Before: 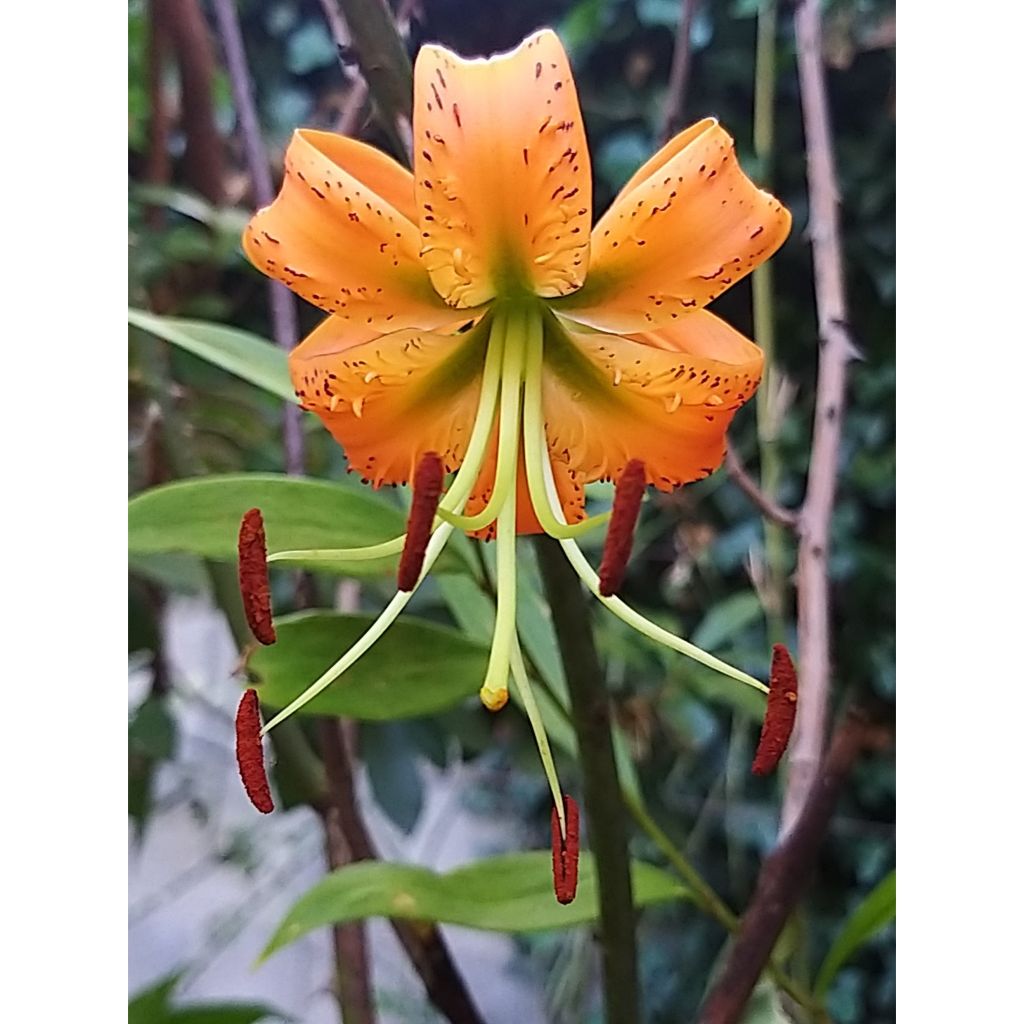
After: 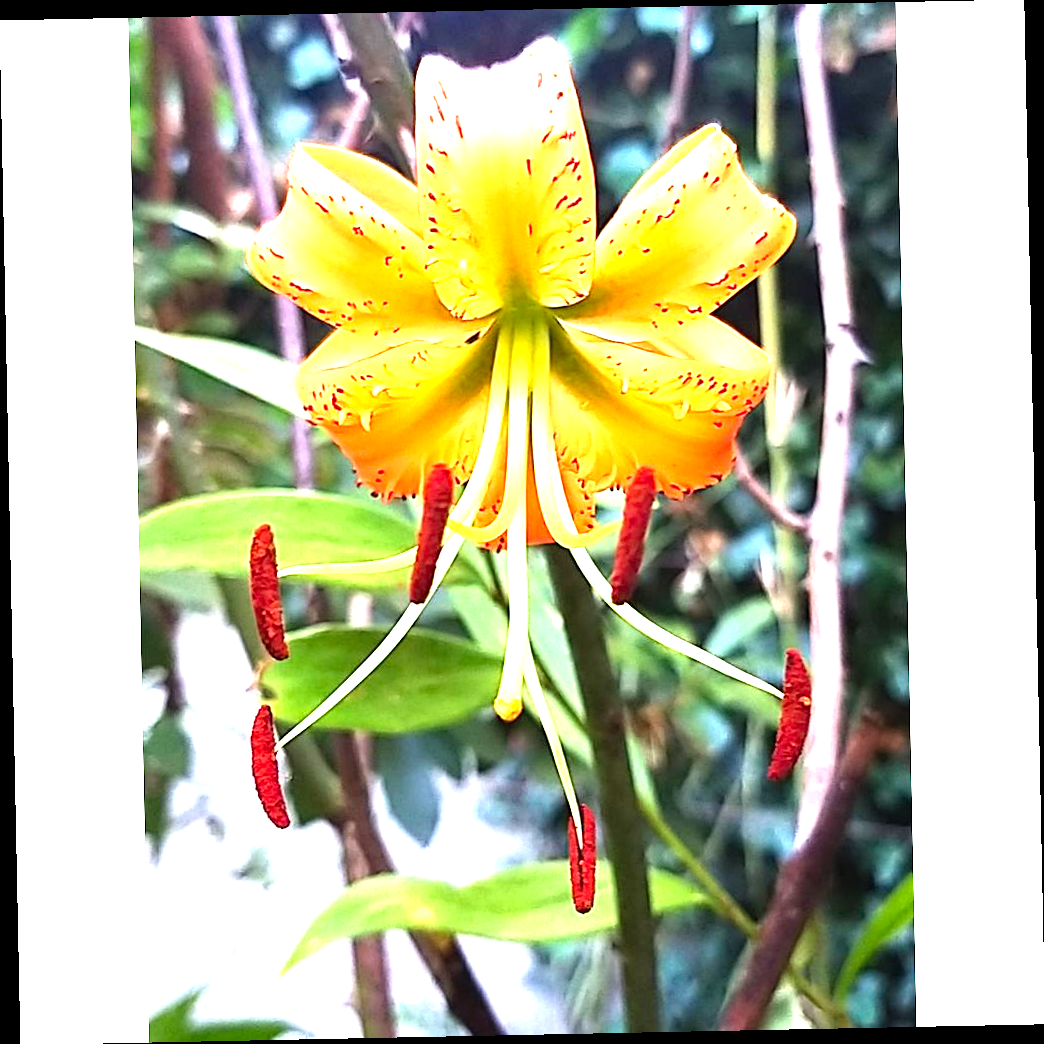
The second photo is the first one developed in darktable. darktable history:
levels: levels [0, 0.281, 0.562]
rotate and perspective: rotation -1.17°, automatic cropping off
